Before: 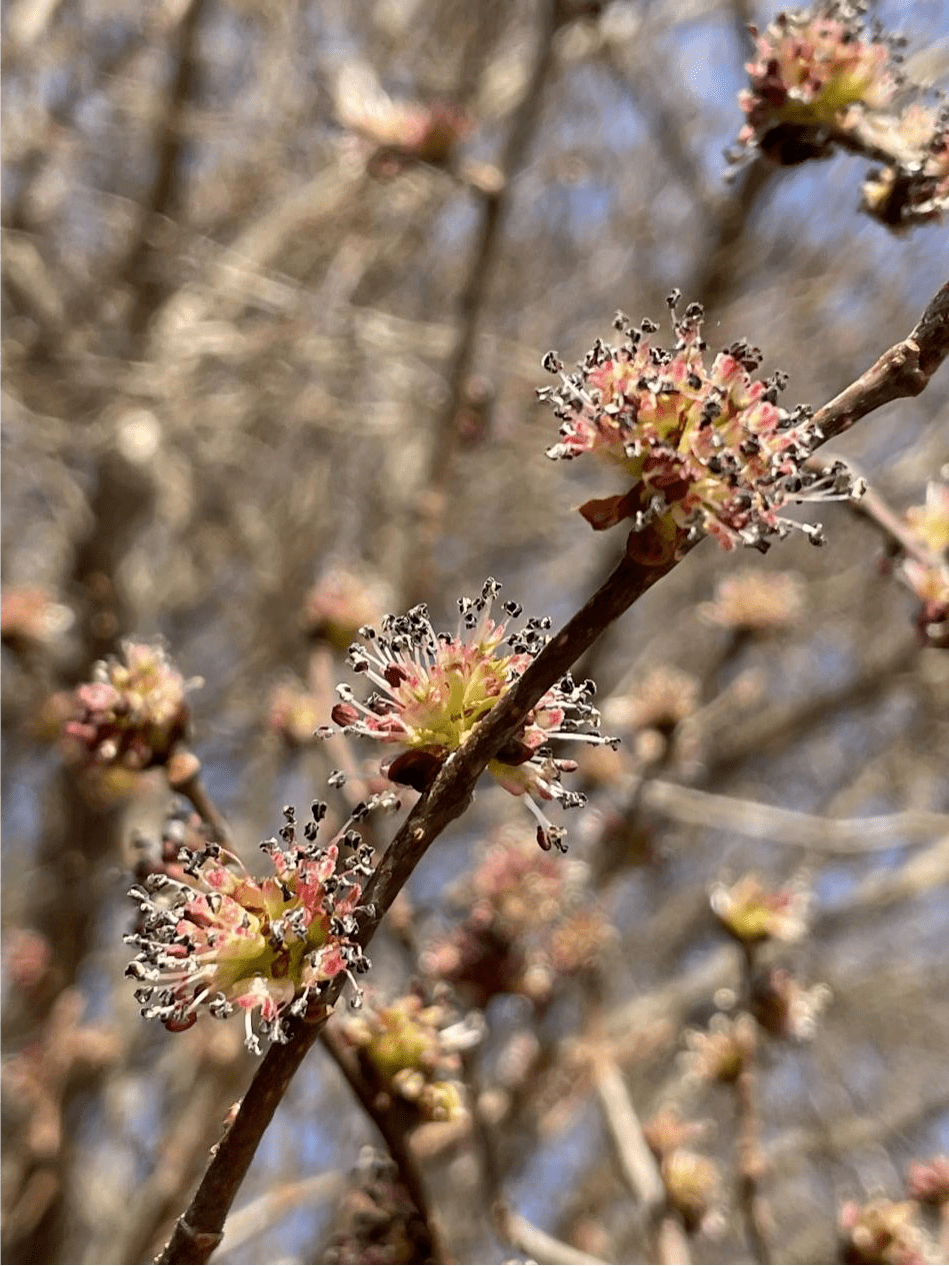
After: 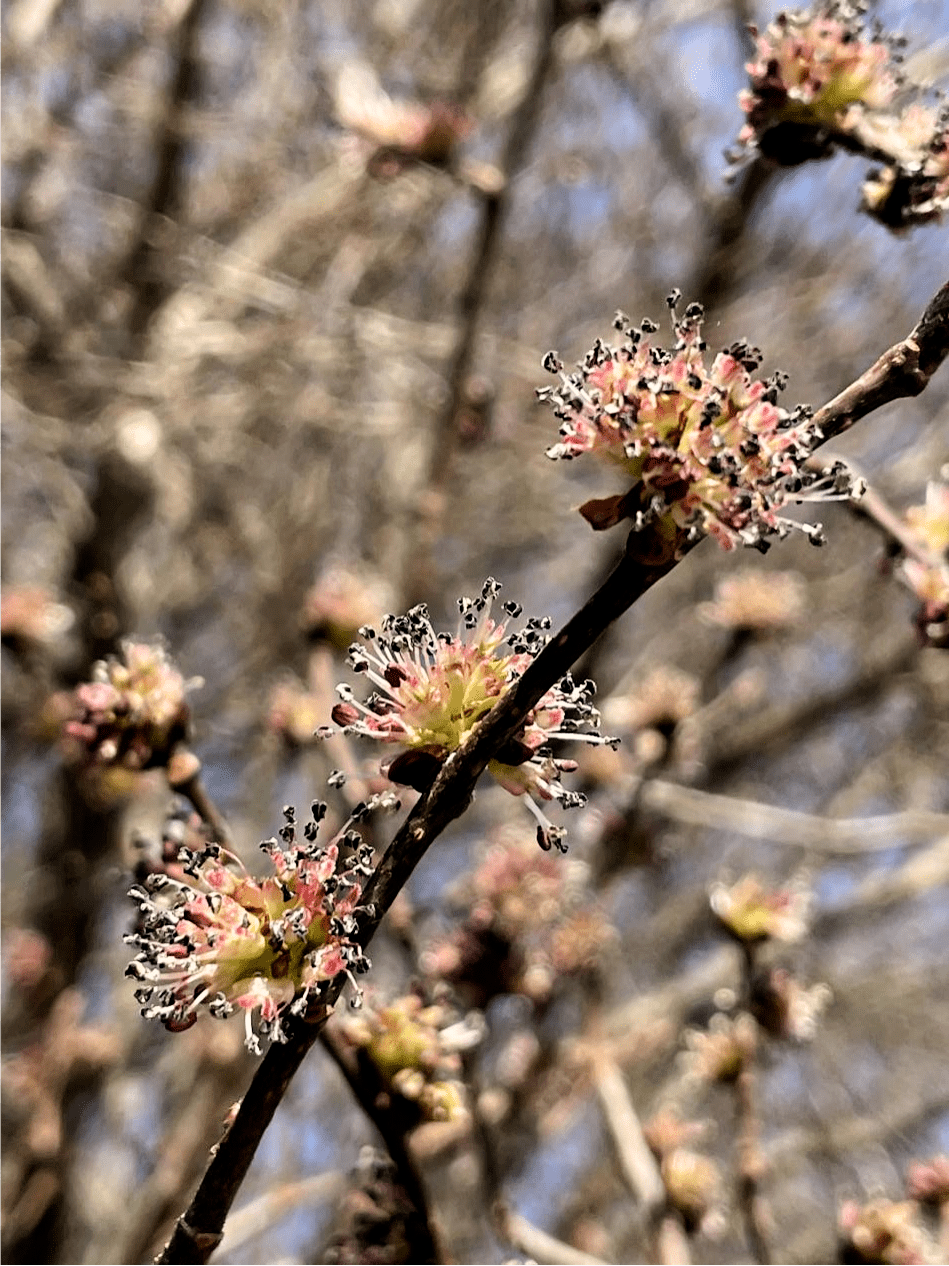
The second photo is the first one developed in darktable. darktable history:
filmic rgb: middle gray luminance 8.88%, black relative exposure -6.27 EV, white relative exposure 2.73 EV, threshold 5.98 EV, target black luminance 0%, hardness 4.75, latitude 74%, contrast 1.34, shadows ↔ highlights balance 9.92%, color science v6 (2022), enable highlight reconstruction true
